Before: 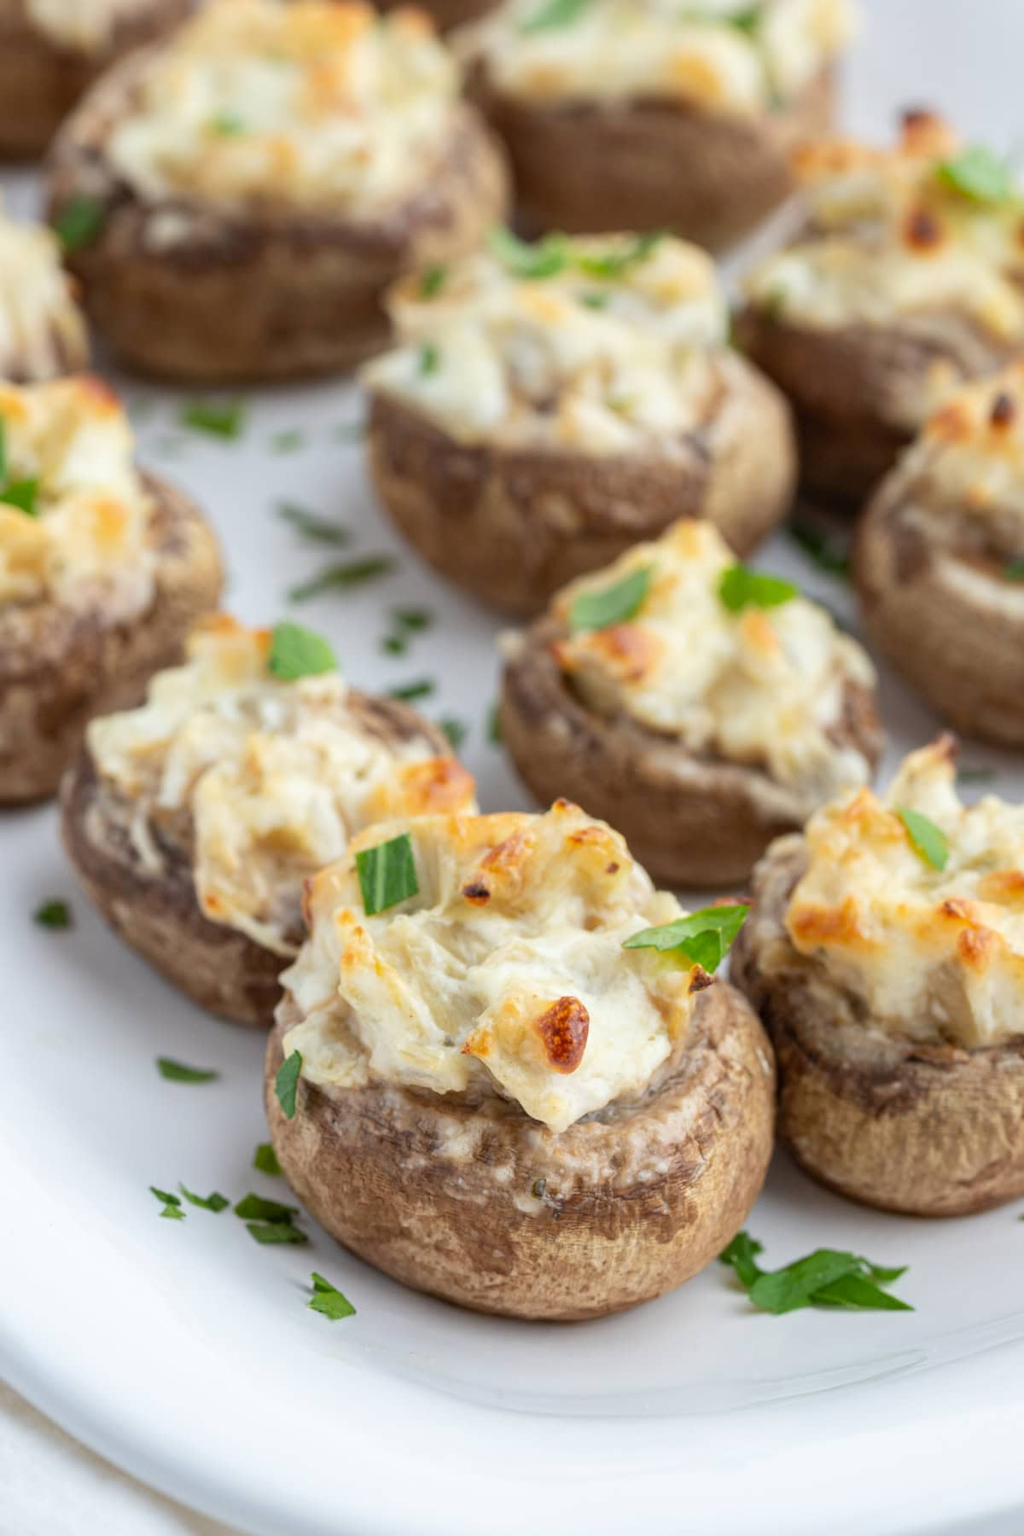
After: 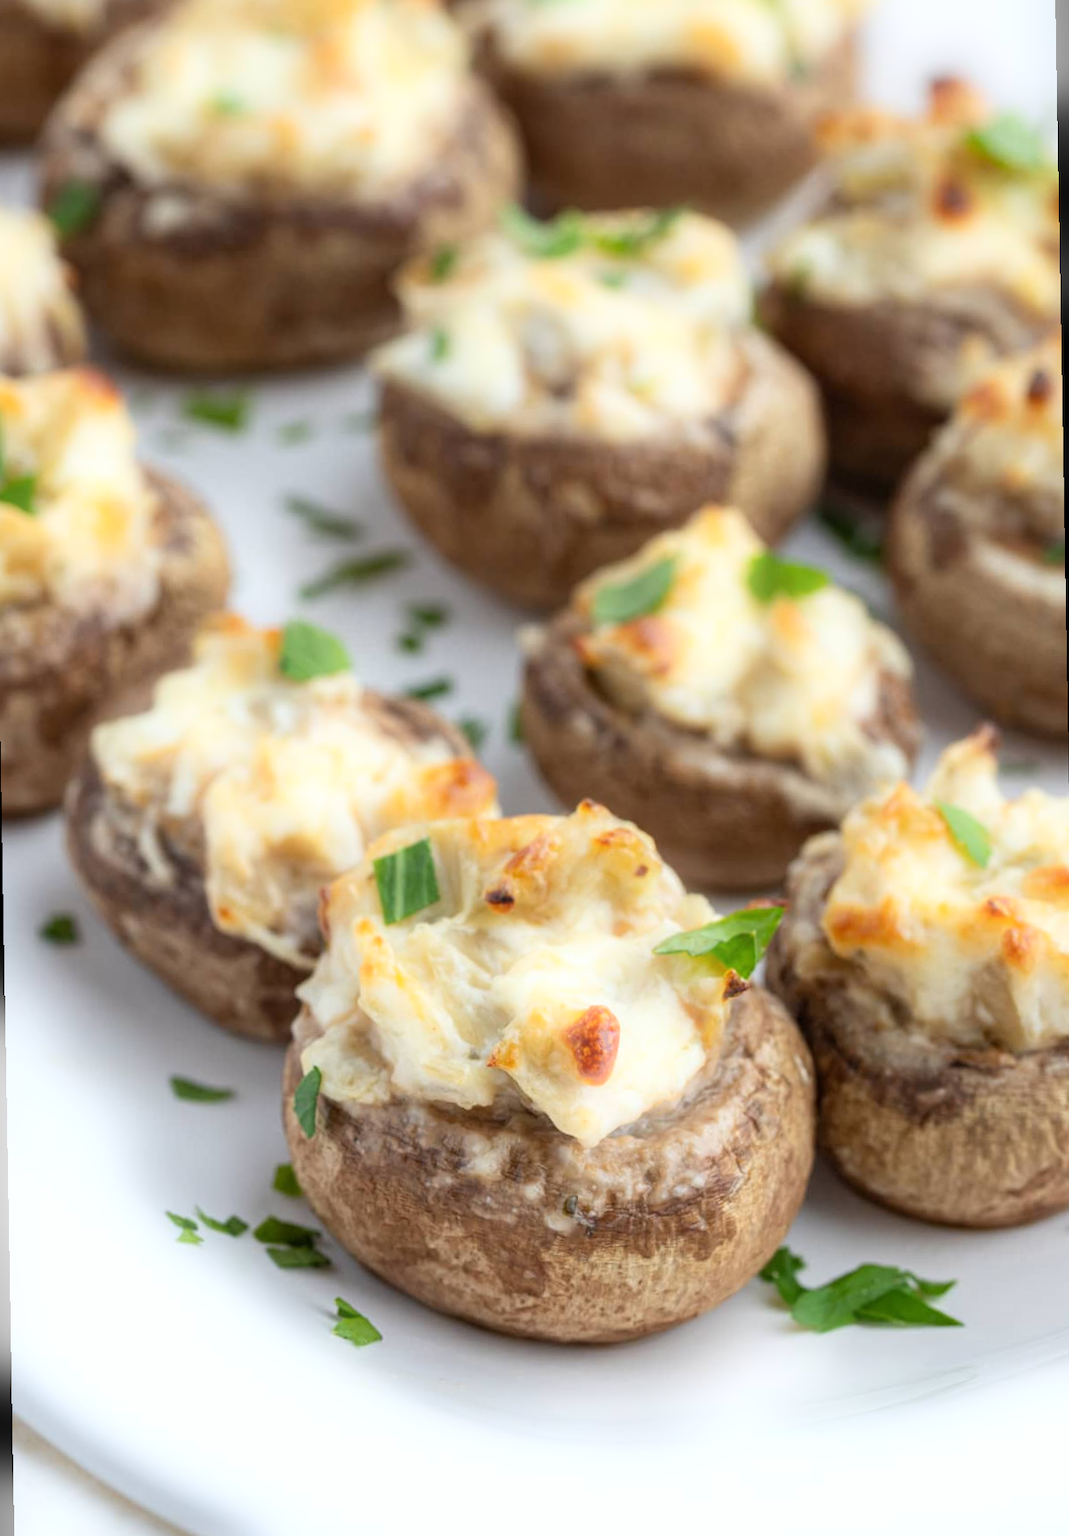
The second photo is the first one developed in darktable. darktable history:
rotate and perspective: rotation -1°, crop left 0.011, crop right 0.989, crop top 0.025, crop bottom 0.975
bloom: size 5%, threshold 95%, strength 15%
